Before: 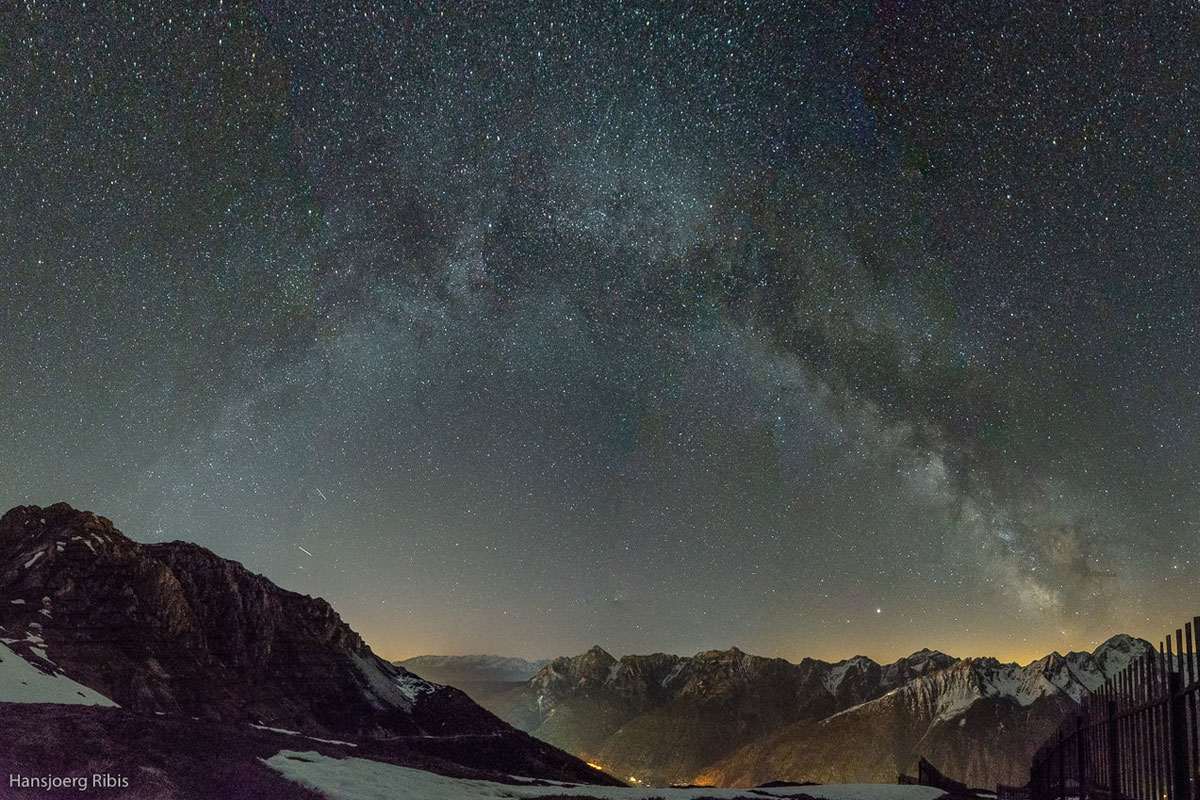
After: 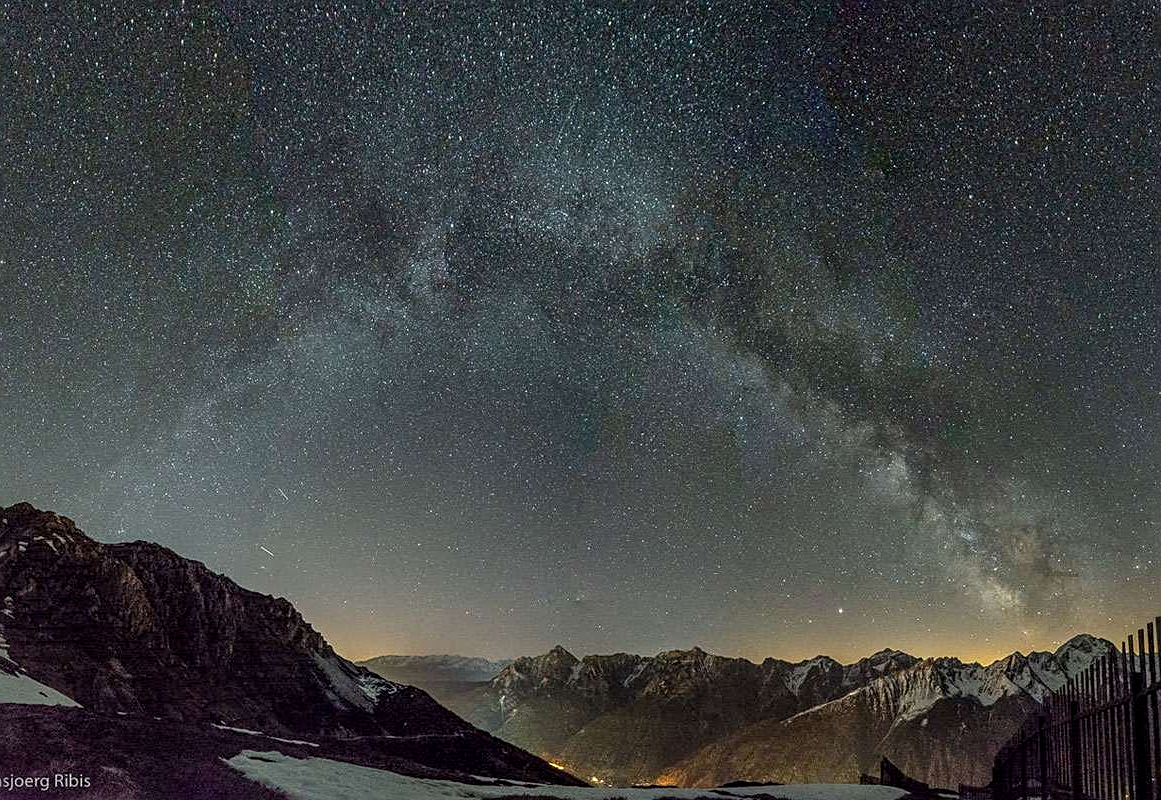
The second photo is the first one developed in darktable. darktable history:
local contrast: on, module defaults
crop and rotate: left 3.195%
sharpen: on, module defaults
